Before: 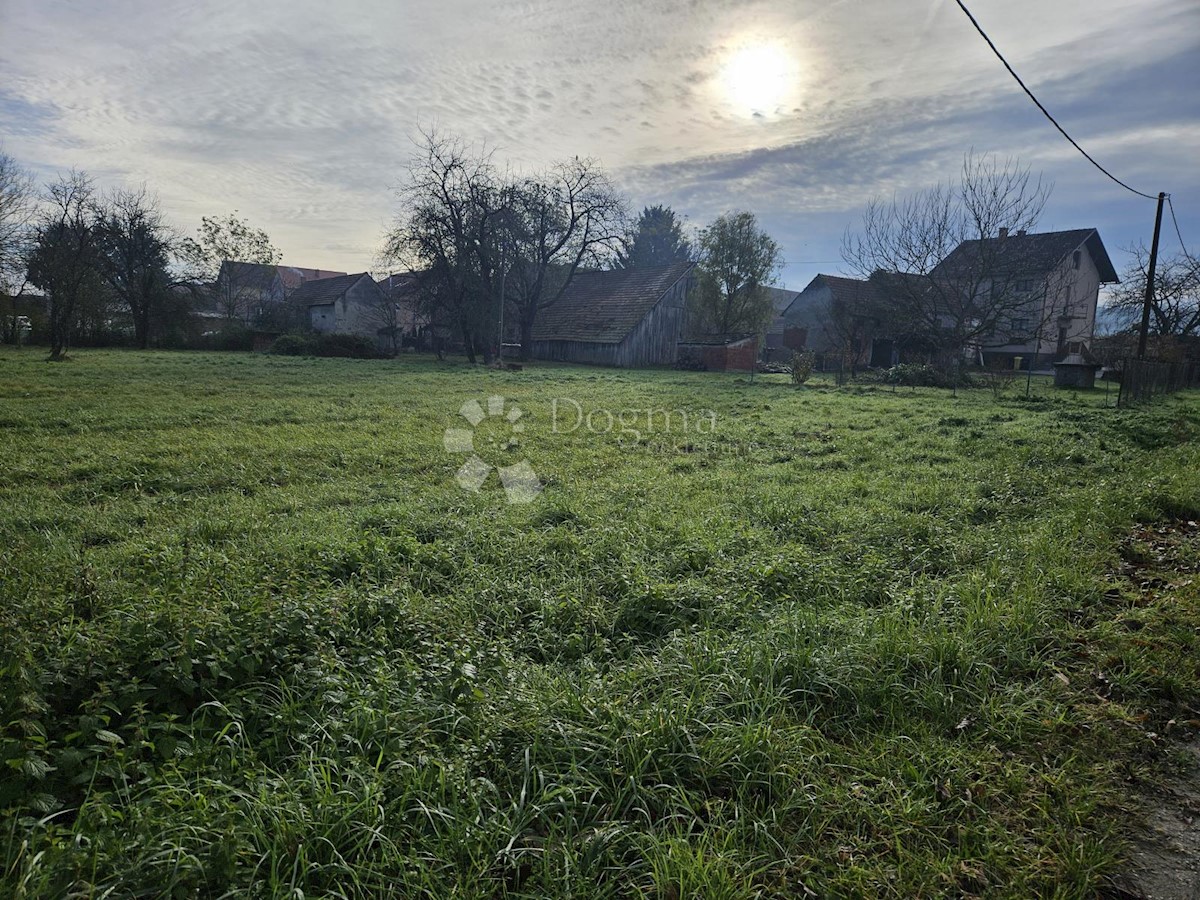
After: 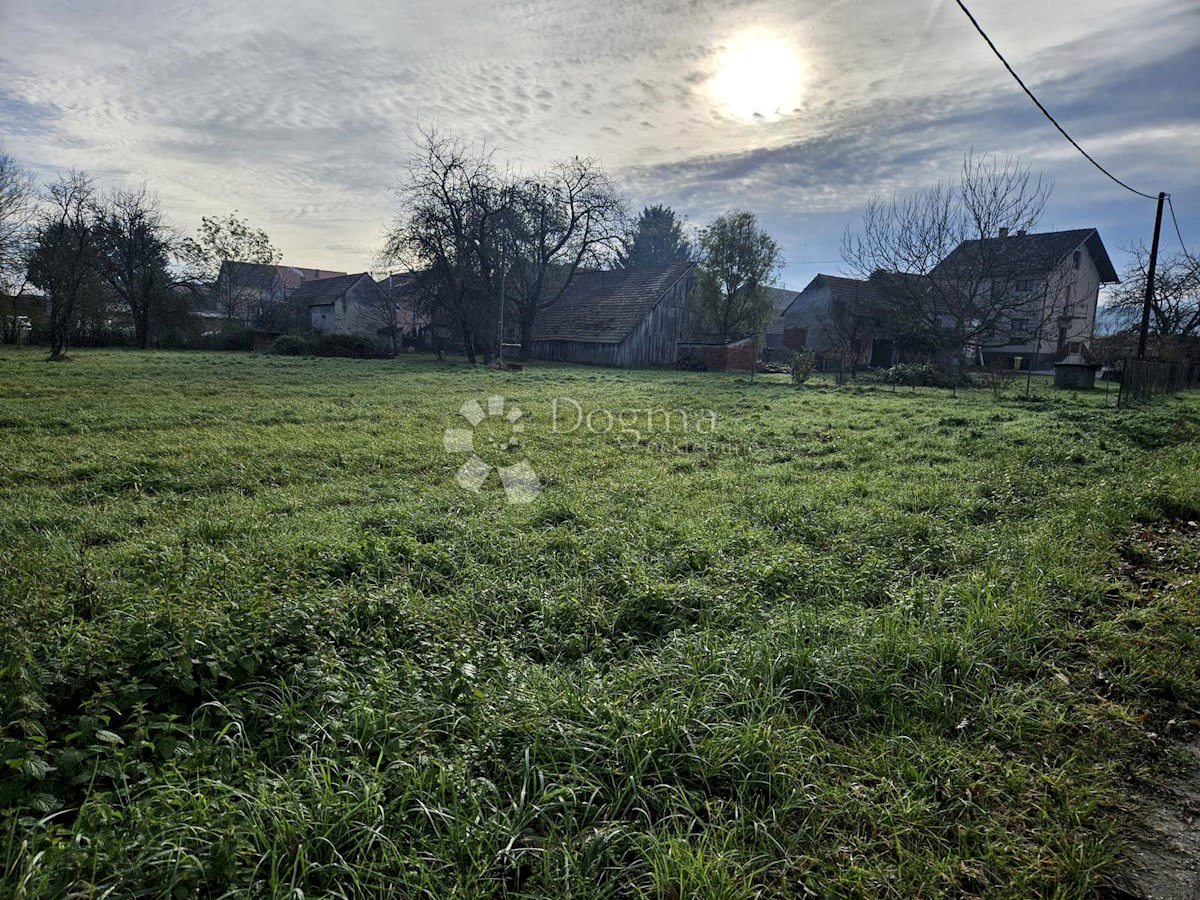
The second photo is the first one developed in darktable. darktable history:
contrast equalizer: octaves 7, y [[0.6 ×6], [0.55 ×6], [0 ×6], [0 ×6], [0 ×6]], mix 0.297
local contrast: highlights 103%, shadows 102%, detail 131%, midtone range 0.2
